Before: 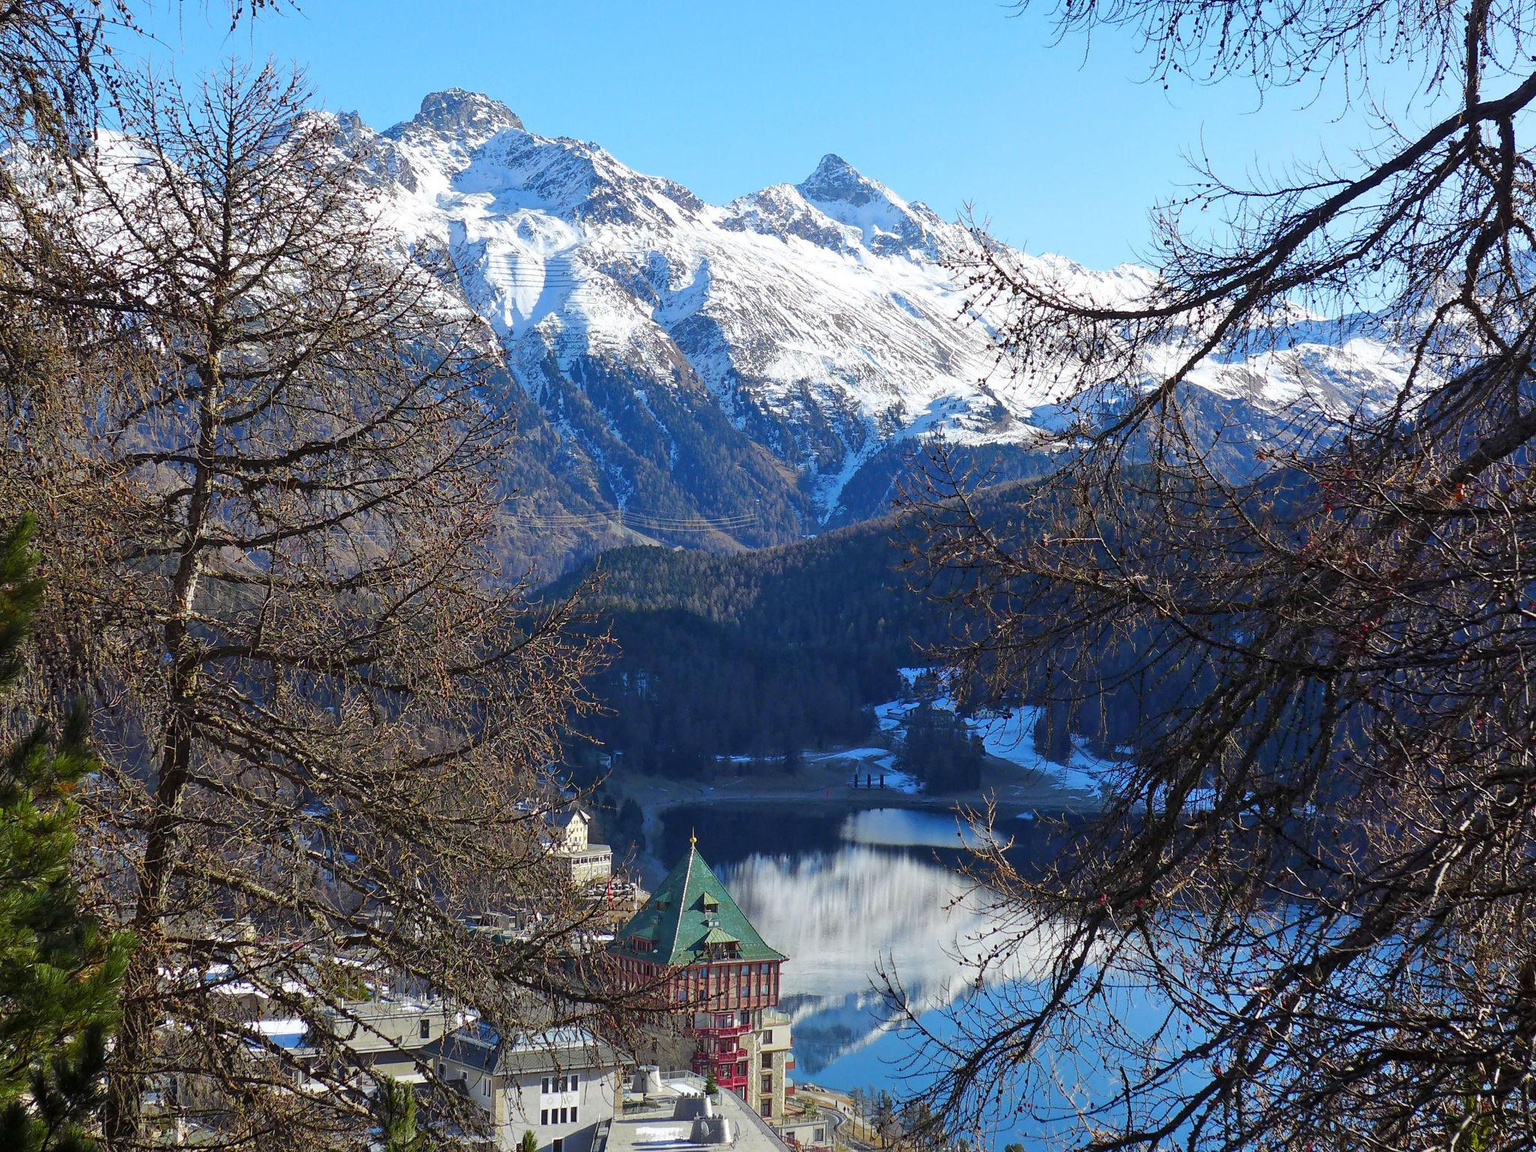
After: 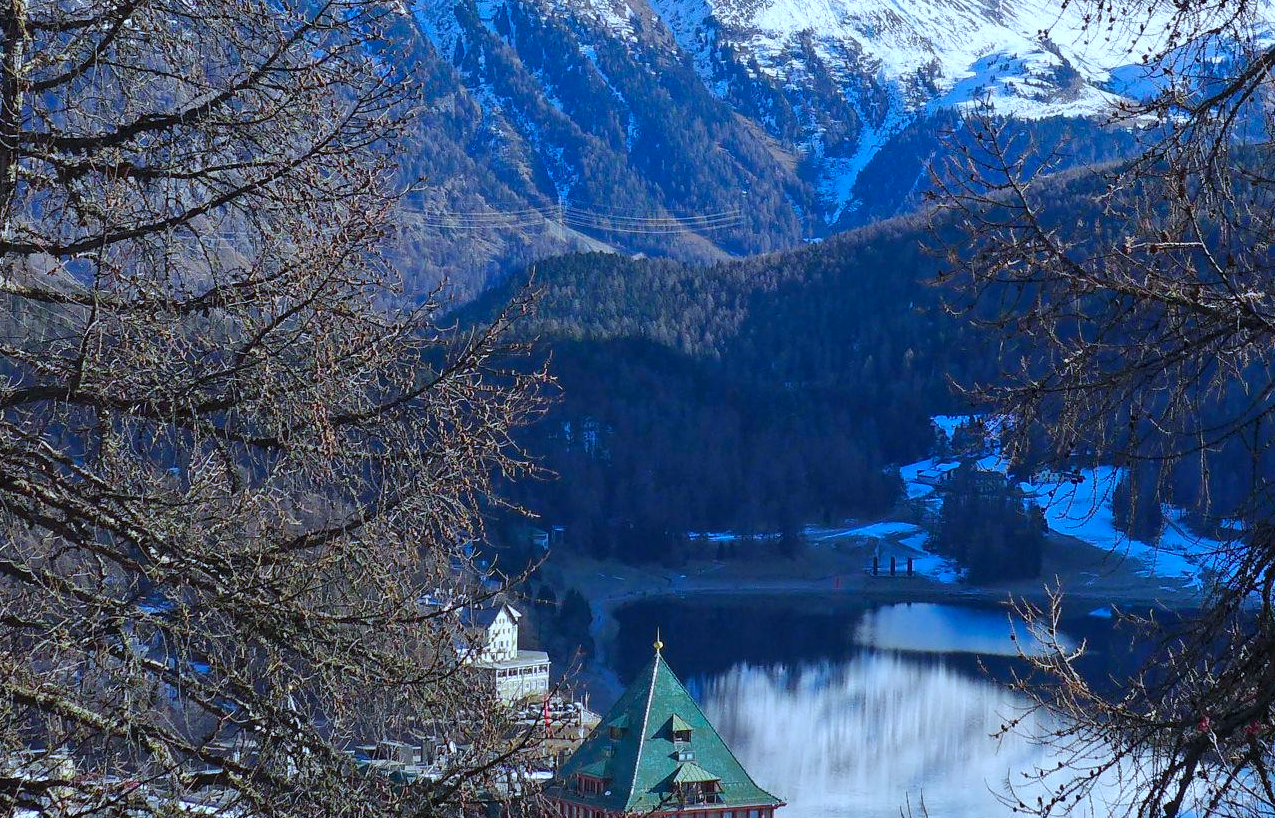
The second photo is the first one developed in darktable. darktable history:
color calibration: gray › normalize channels true, illuminant custom, x 0.389, y 0.387, temperature 3836.37 K, gamut compression 0.007
crop: left 12.99%, top 30.937%, right 24.735%, bottom 15.773%
